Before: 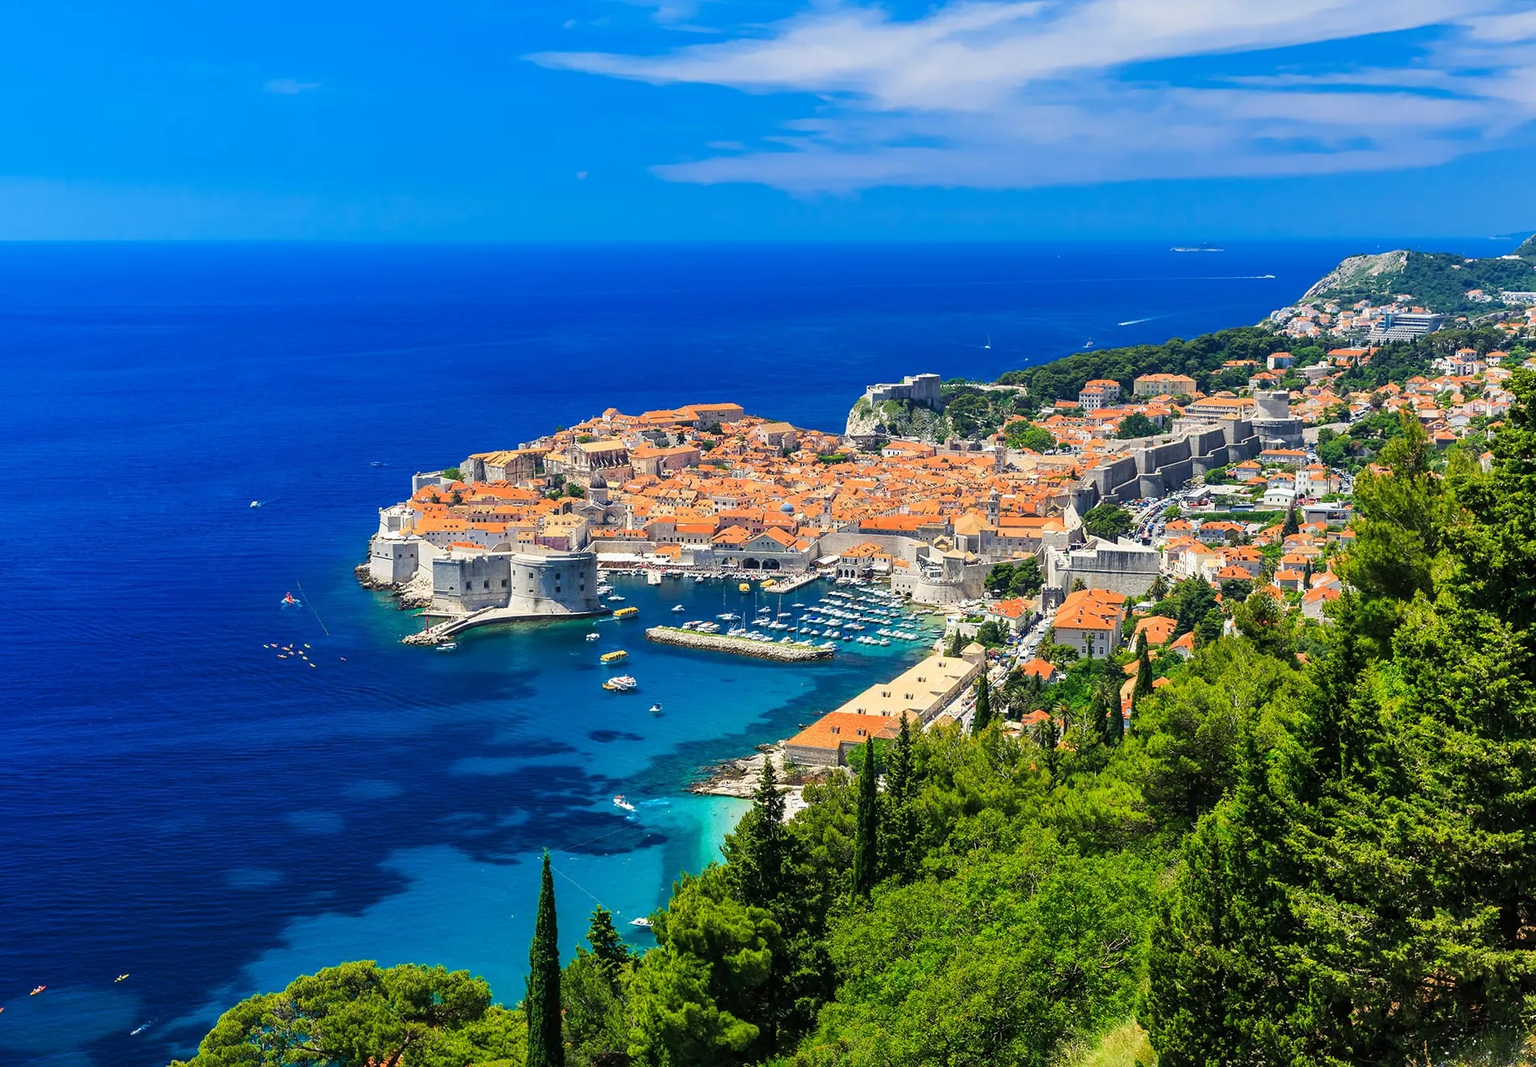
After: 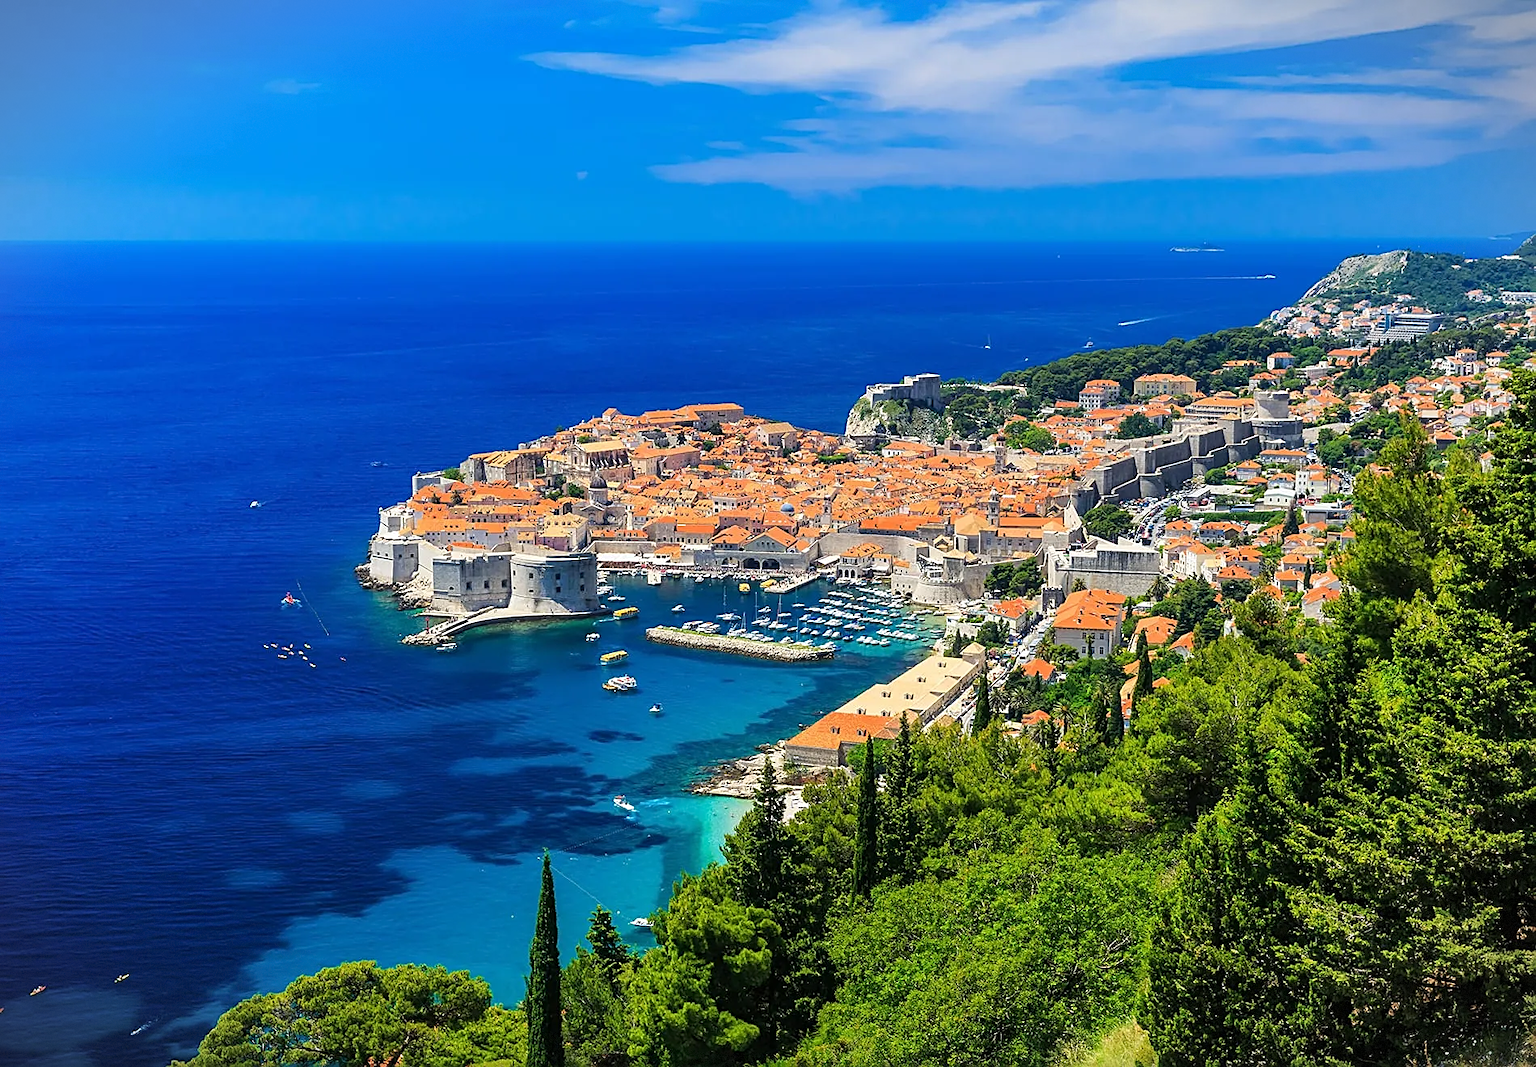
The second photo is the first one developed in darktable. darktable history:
vignetting: fall-off start 100%, brightness -0.406, saturation -0.3, width/height ratio 1.324, dithering 8-bit output, unbound false
sharpen: on, module defaults
